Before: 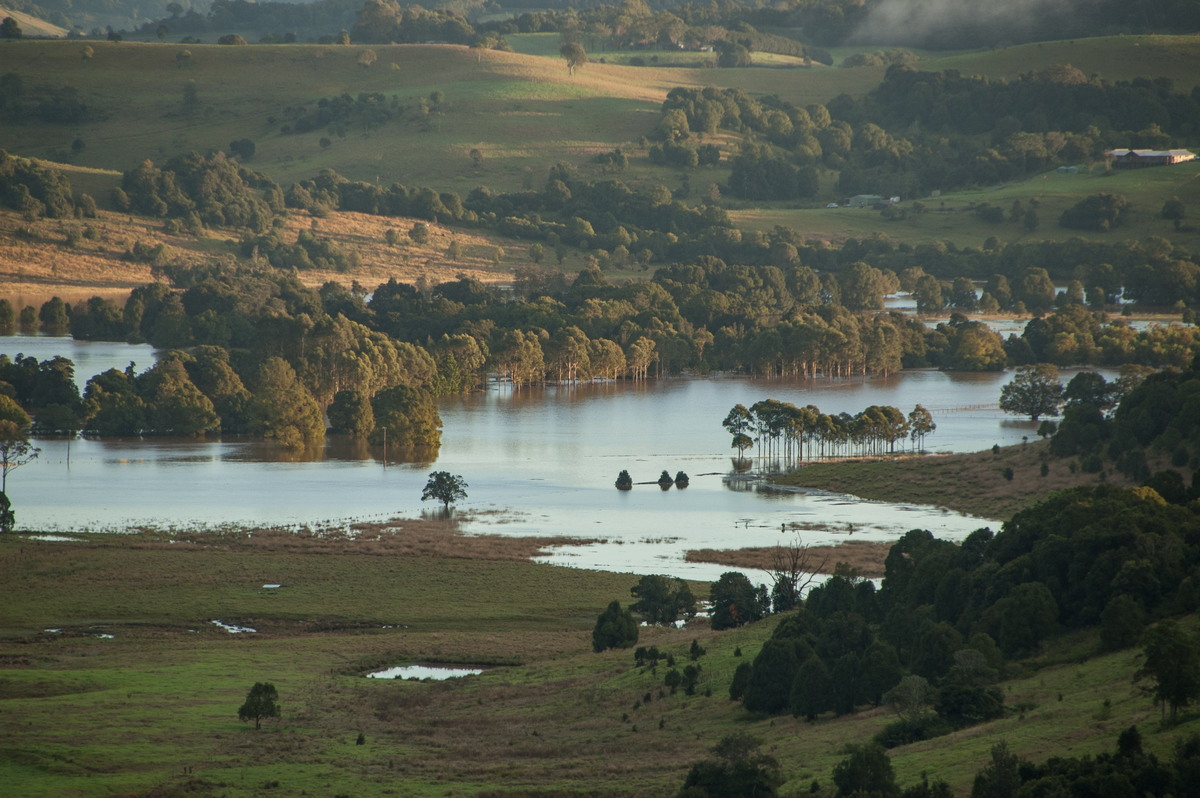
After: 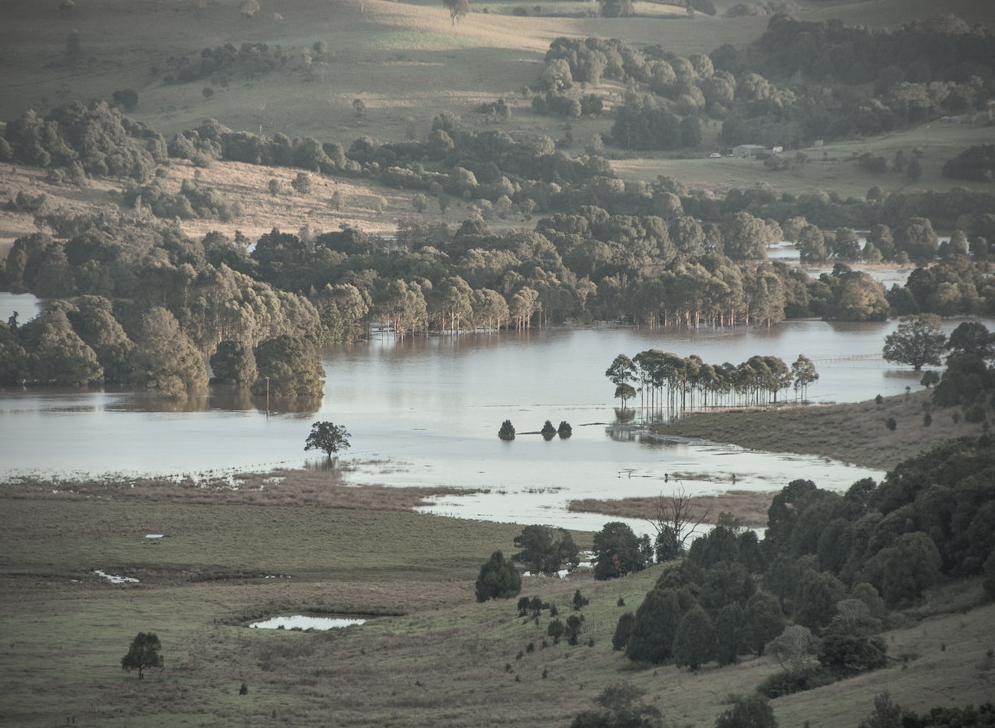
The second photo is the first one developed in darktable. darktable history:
tone equalizer: edges refinement/feathering 500, mask exposure compensation -1.57 EV, preserve details no
crop: left 9.825%, top 6.342%, right 7.226%, bottom 2.364%
local contrast: mode bilateral grid, contrast 21, coarseness 50, detail 132%, midtone range 0.2
color zones: curves: ch0 [(0.068, 0.464) (0.25, 0.5) (0.48, 0.508) (0.75, 0.536) (0.886, 0.476) (0.967, 0.456)]; ch1 [(0.066, 0.456) (0.25, 0.5) (0.616, 0.508) (0.746, 0.56) (0.934, 0.444)]
contrast brightness saturation: brightness 0.184, saturation -0.508
vignetting: fall-off start 75.35%, width/height ratio 1.078
shadows and highlights: on, module defaults
